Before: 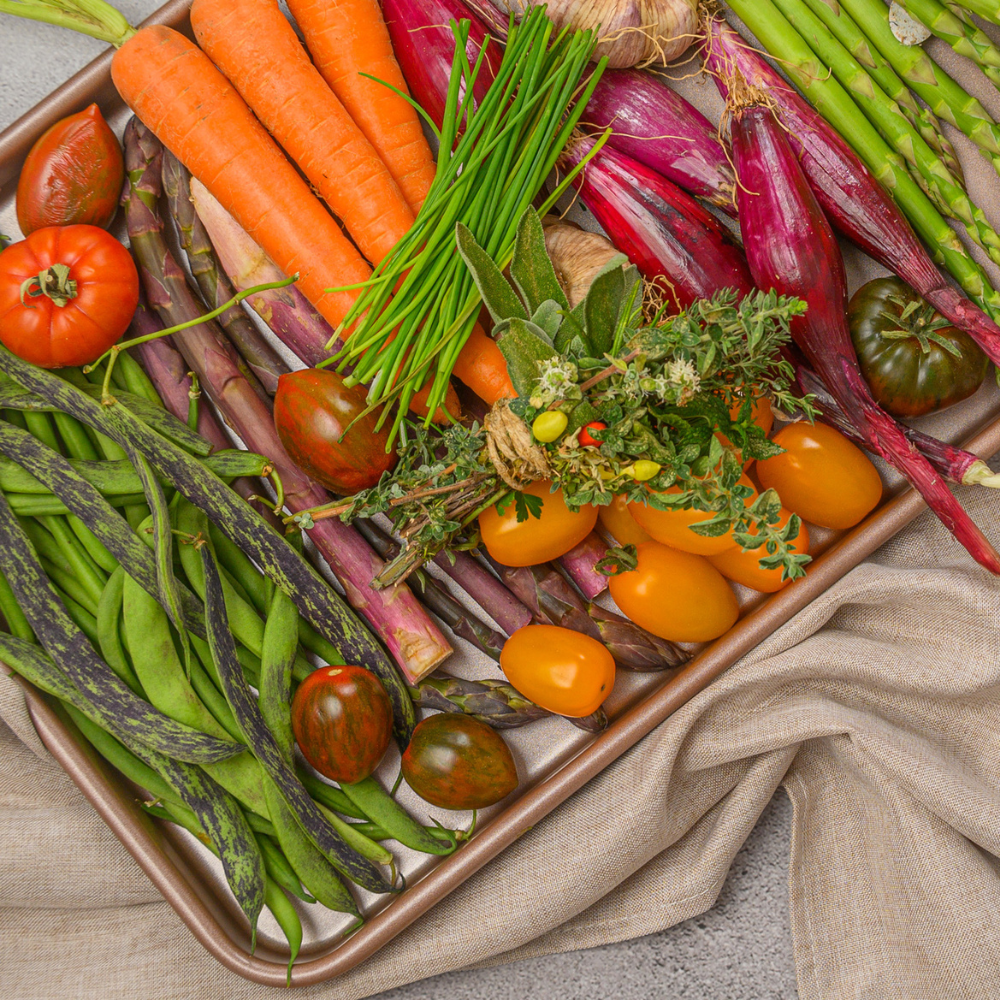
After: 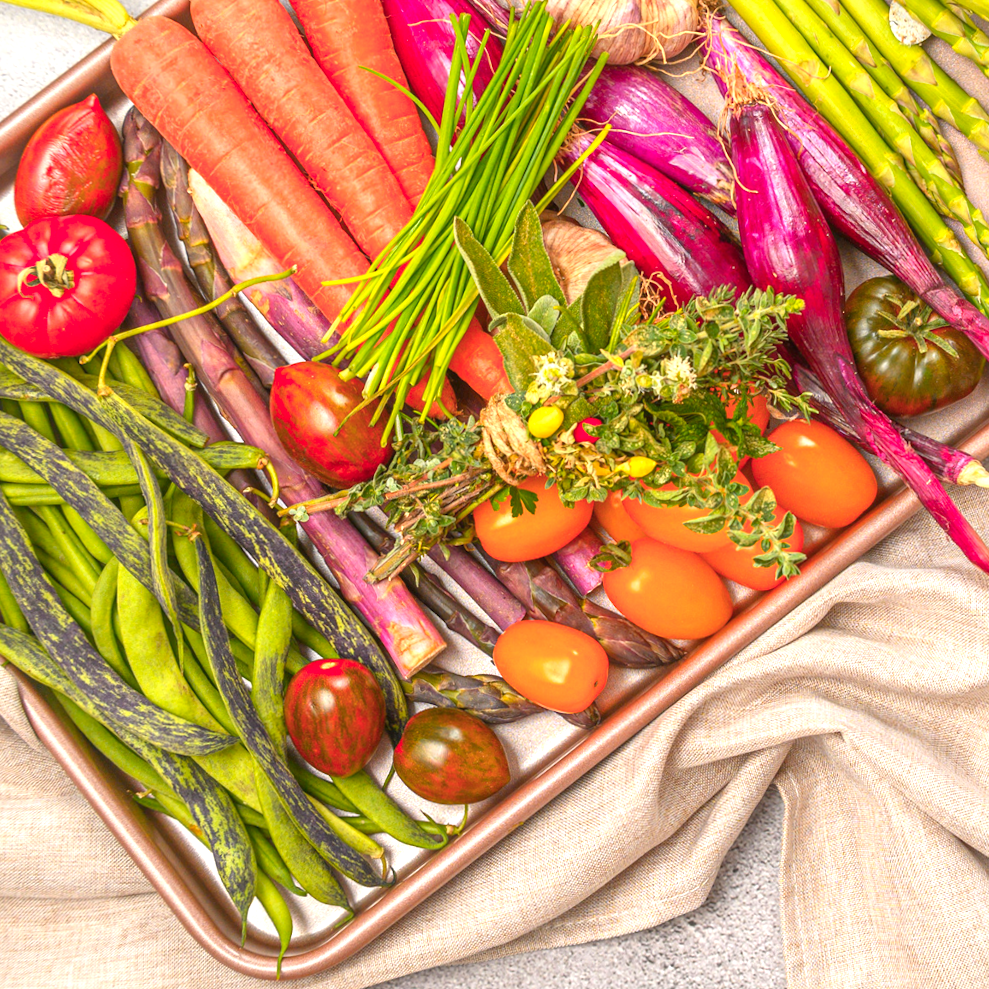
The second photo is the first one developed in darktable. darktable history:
crop and rotate: angle -0.624°
exposure: black level correction 0, exposure 1.106 EV, compensate highlight preservation false
color zones: curves: ch1 [(0.239, 0.552) (0.75, 0.5)]; ch2 [(0.25, 0.462) (0.749, 0.457)]
